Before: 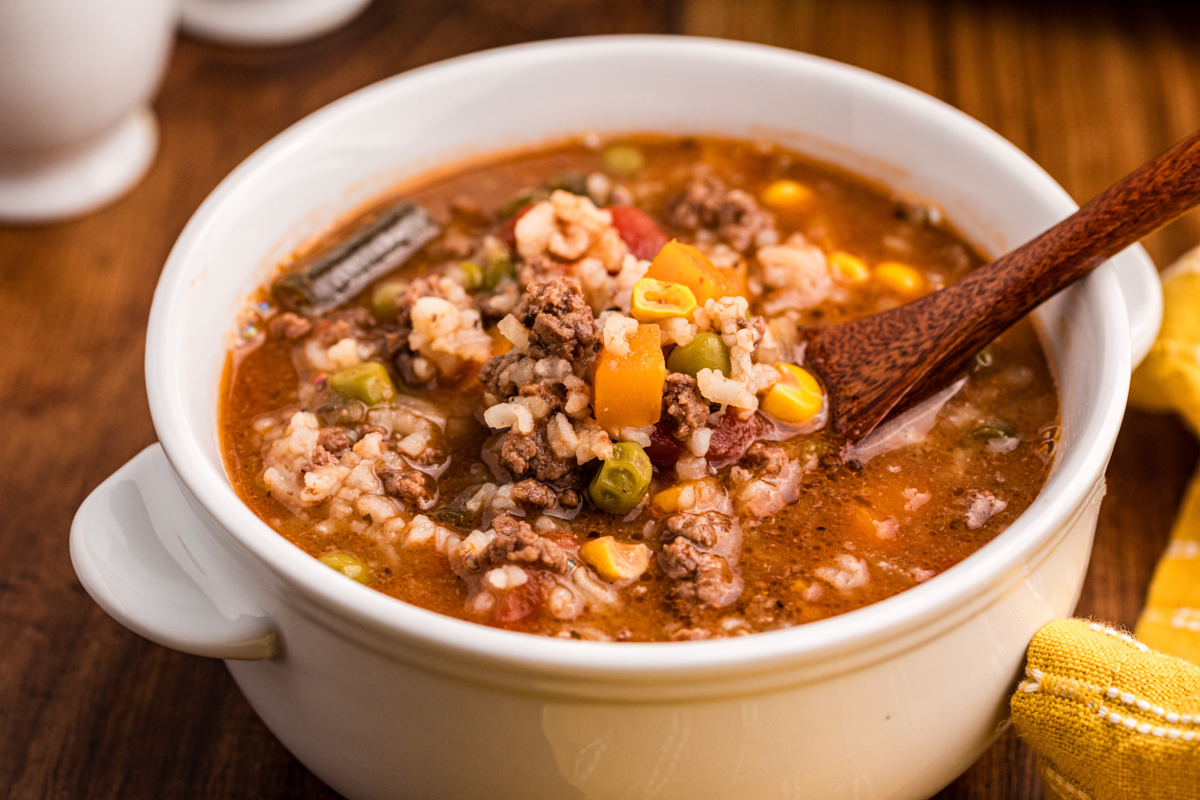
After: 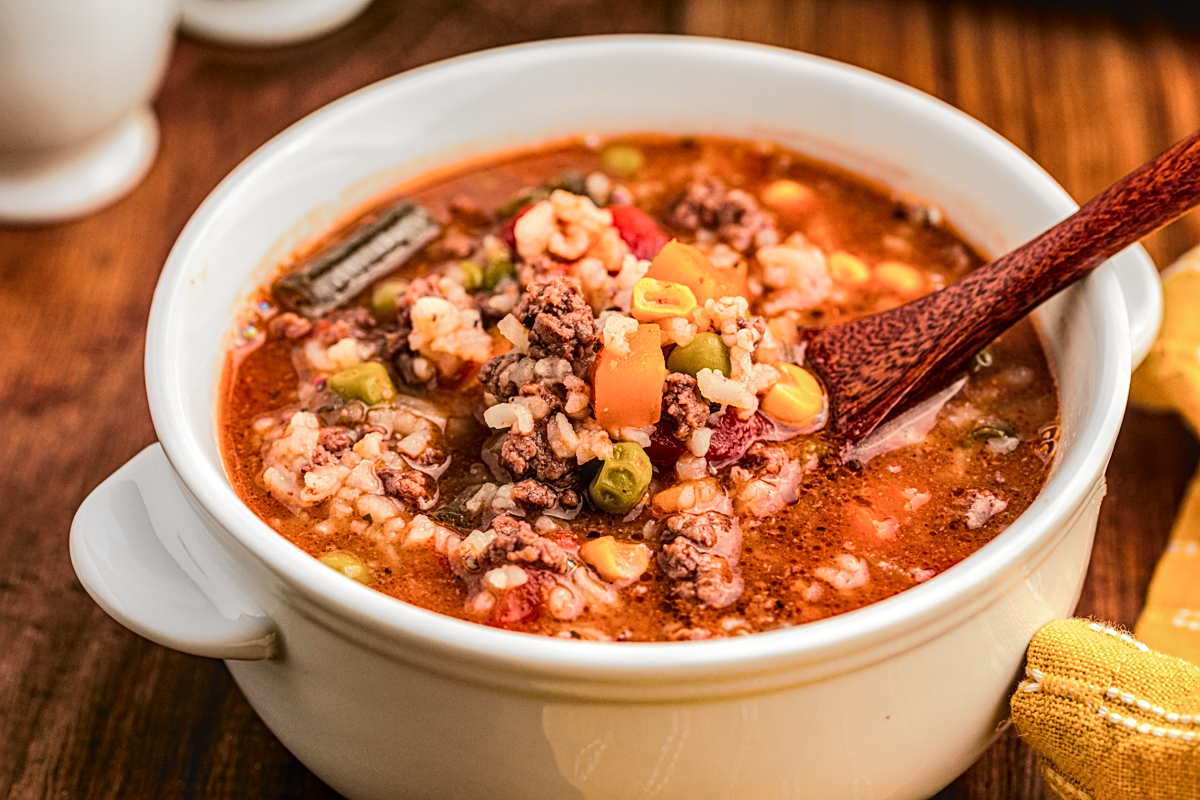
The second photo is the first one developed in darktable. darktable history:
shadows and highlights: soften with gaussian
tone curve: curves: ch0 [(0, 0.023) (0.037, 0.04) (0.131, 0.128) (0.304, 0.331) (0.504, 0.584) (0.616, 0.687) (0.704, 0.764) (0.808, 0.823) (1, 1)]; ch1 [(0, 0) (0.301, 0.3) (0.477, 0.472) (0.493, 0.497) (0.508, 0.501) (0.544, 0.541) (0.563, 0.565) (0.626, 0.66) (0.721, 0.776) (1, 1)]; ch2 [(0, 0) (0.249, 0.216) (0.349, 0.343) (0.424, 0.442) (0.476, 0.483) (0.502, 0.5) (0.517, 0.519) (0.532, 0.553) (0.569, 0.587) (0.634, 0.628) (0.706, 0.729) (0.828, 0.742) (1, 0.9)], color space Lab, independent channels, preserve colors none
sharpen: on, module defaults
local contrast: on, module defaults
